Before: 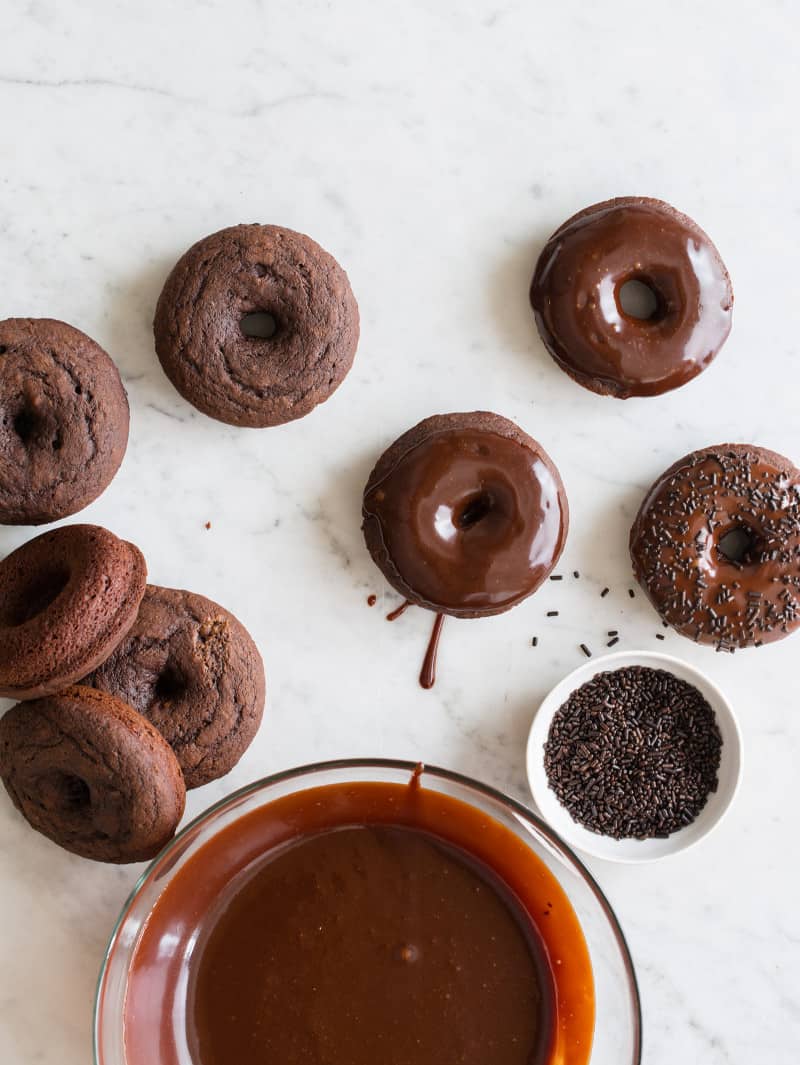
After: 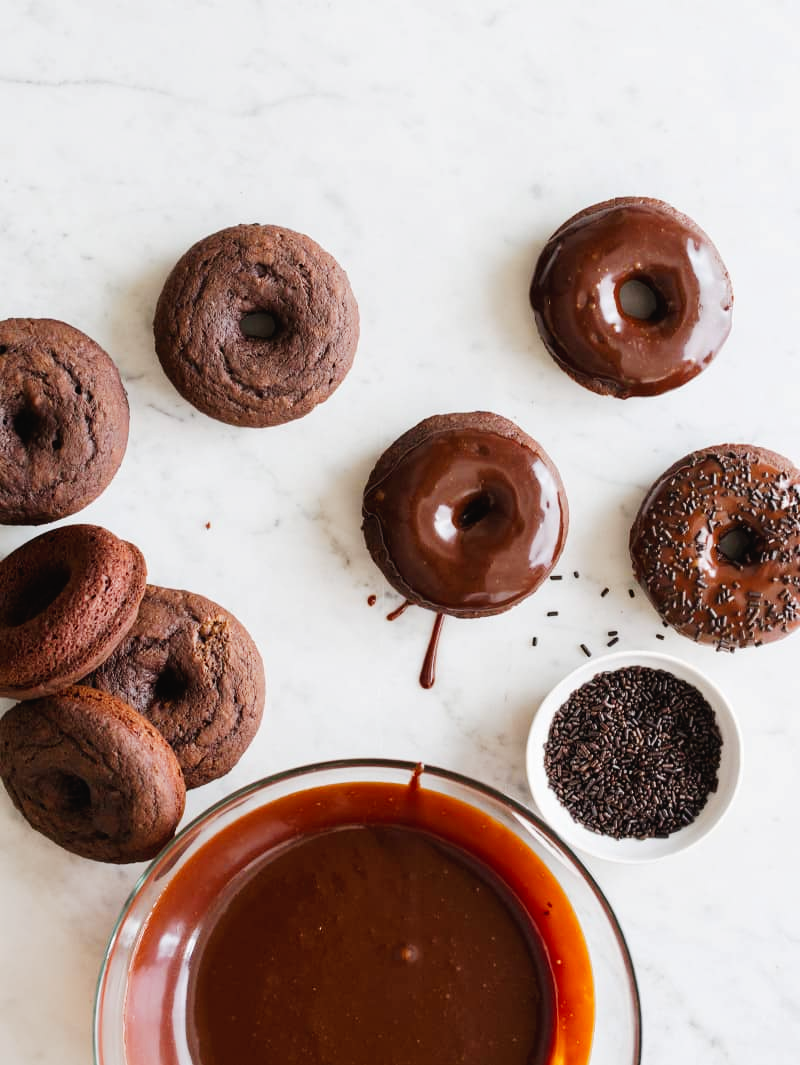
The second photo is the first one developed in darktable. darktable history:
tone curve: curves: ch0 [(0, 0.018) (0.061, 0.041) (0.205, 0.191) (0.289, 0.292) (0.39, 0.424) (0.493, 0.551) (0.666, 0.743) (0.795, 0.841) (1, 0.998)]; ch1 [(0, 0) (0.385, 0.343) (0.439, 0.415) (0.494, 0.498) (0.501, 0.501) (0.51, 0.509) (0.548, 0.563) (0.586, 0.61) (0.684, 0.658) (0.783, 0.804) (1, 1)]; ch2 [(0, 0) (0.304, 0.31) (0.403, 0.399) (0.441, 0.428) (0.47, 0.469) (0.498, 0.496) (0.524, 0.538) (0.566, 0.579) (0.648, 0.665) (0.697, 0.699) (1, 1)], preserve colors none
